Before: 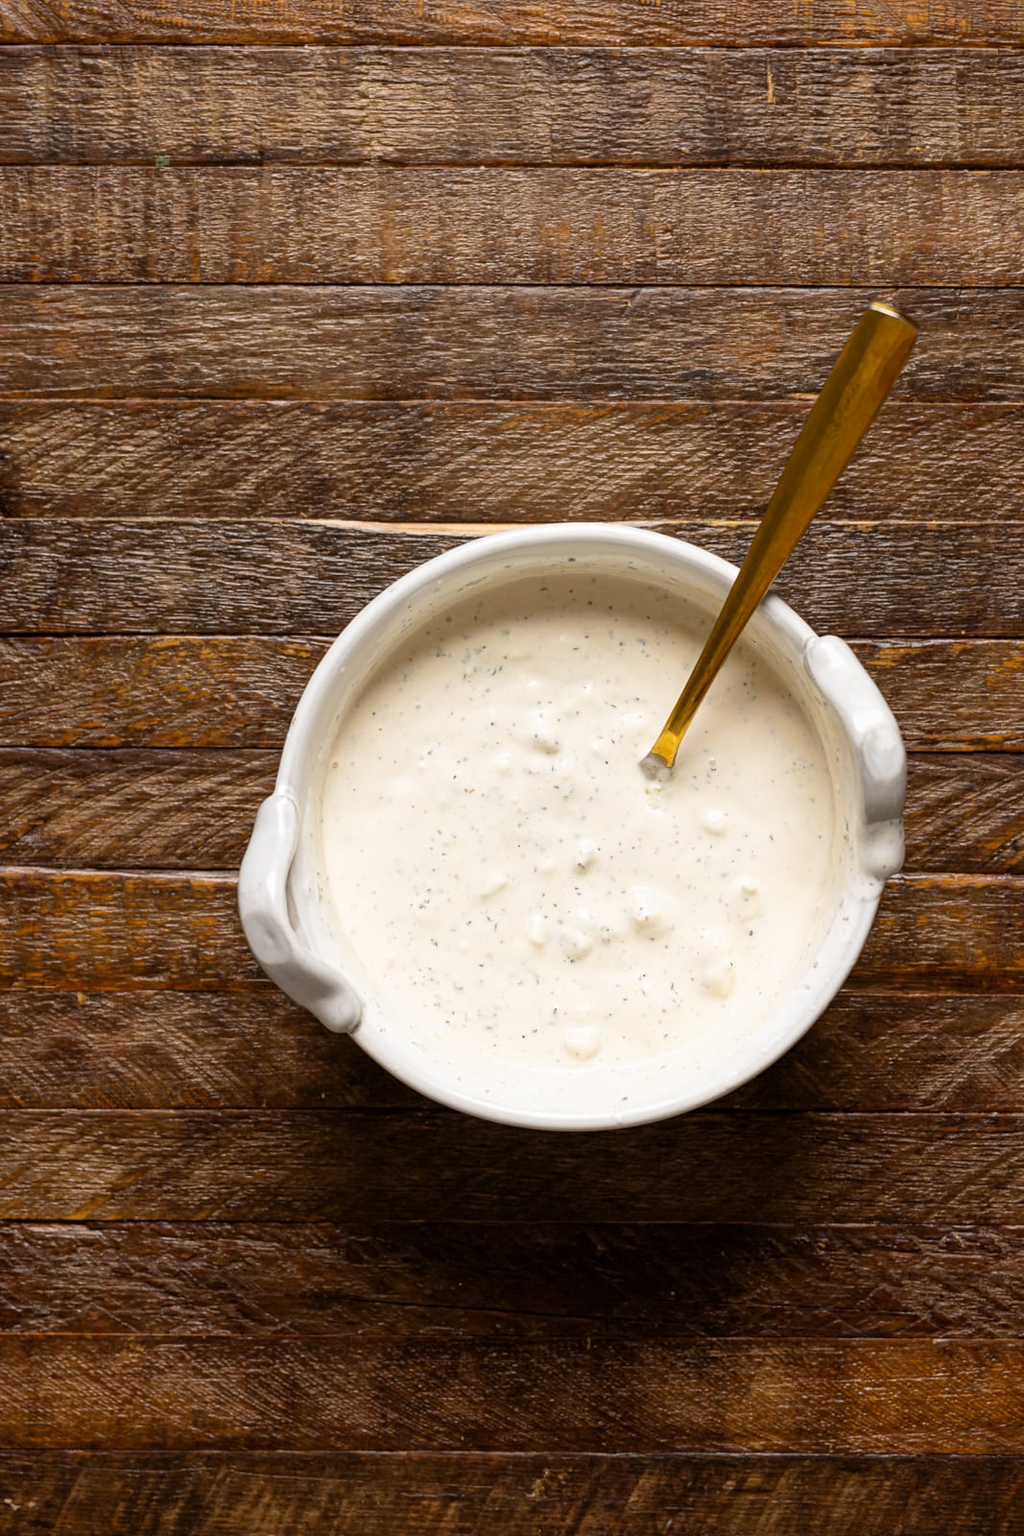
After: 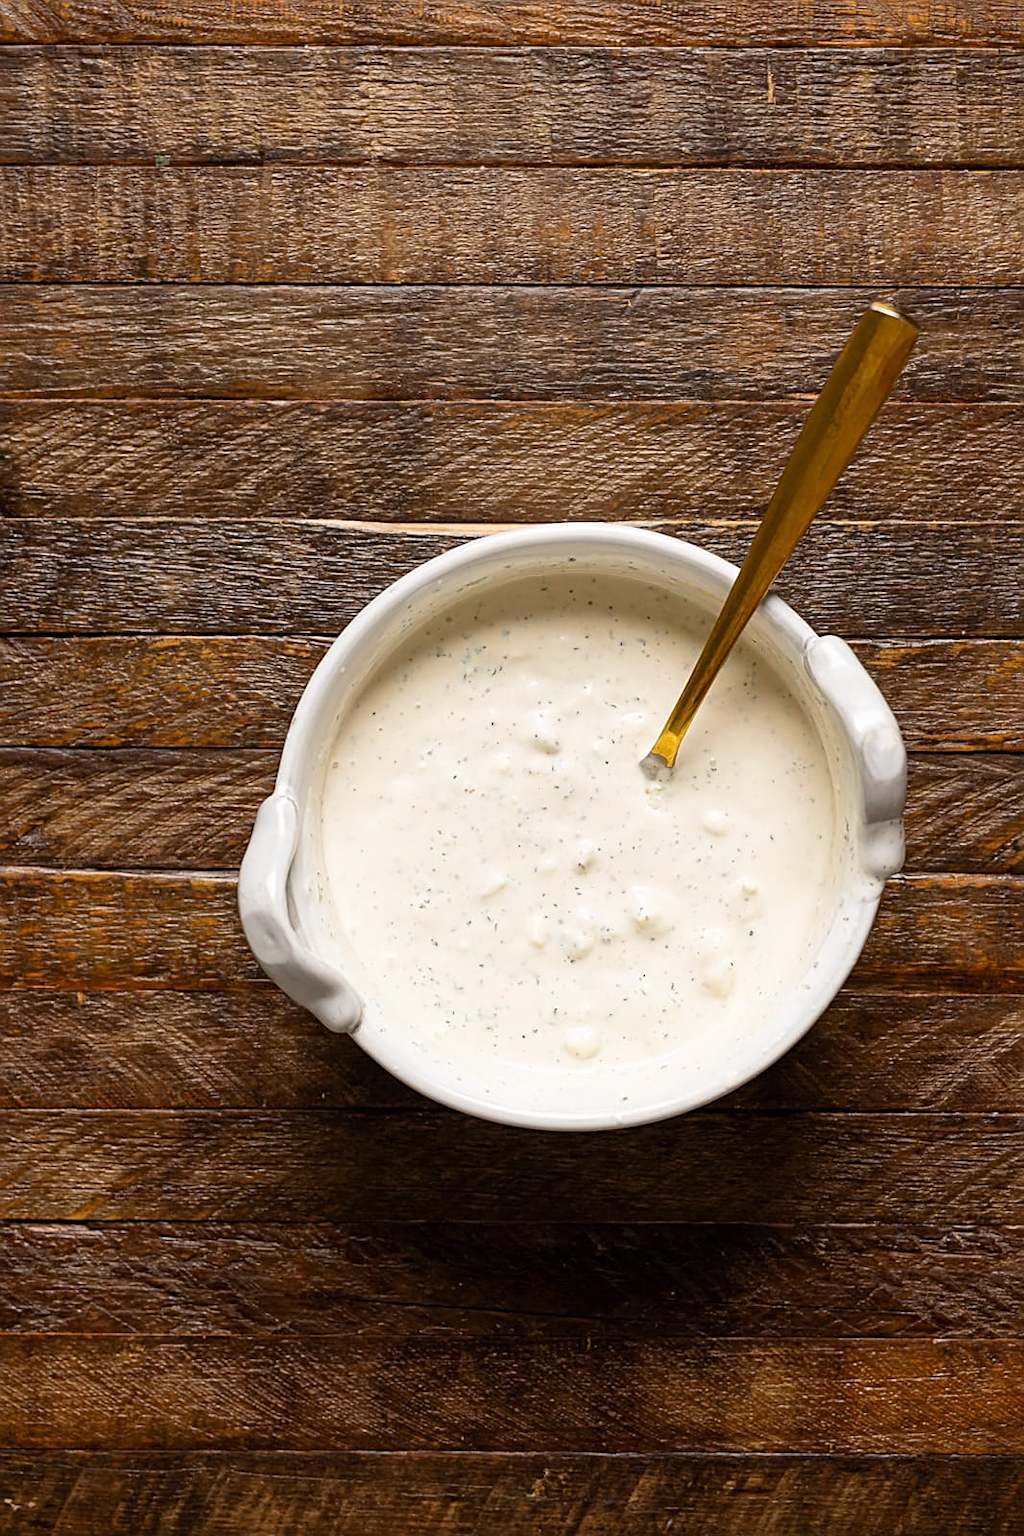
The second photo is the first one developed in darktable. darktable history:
color calibration: gray › normalize channels true, illuminant same as pipeline (D50), adaptation none (bypass), x 0.331, y 0.334, temperature 5005.49 K, gamut compression 0.017
sharpen: on, module defaults
